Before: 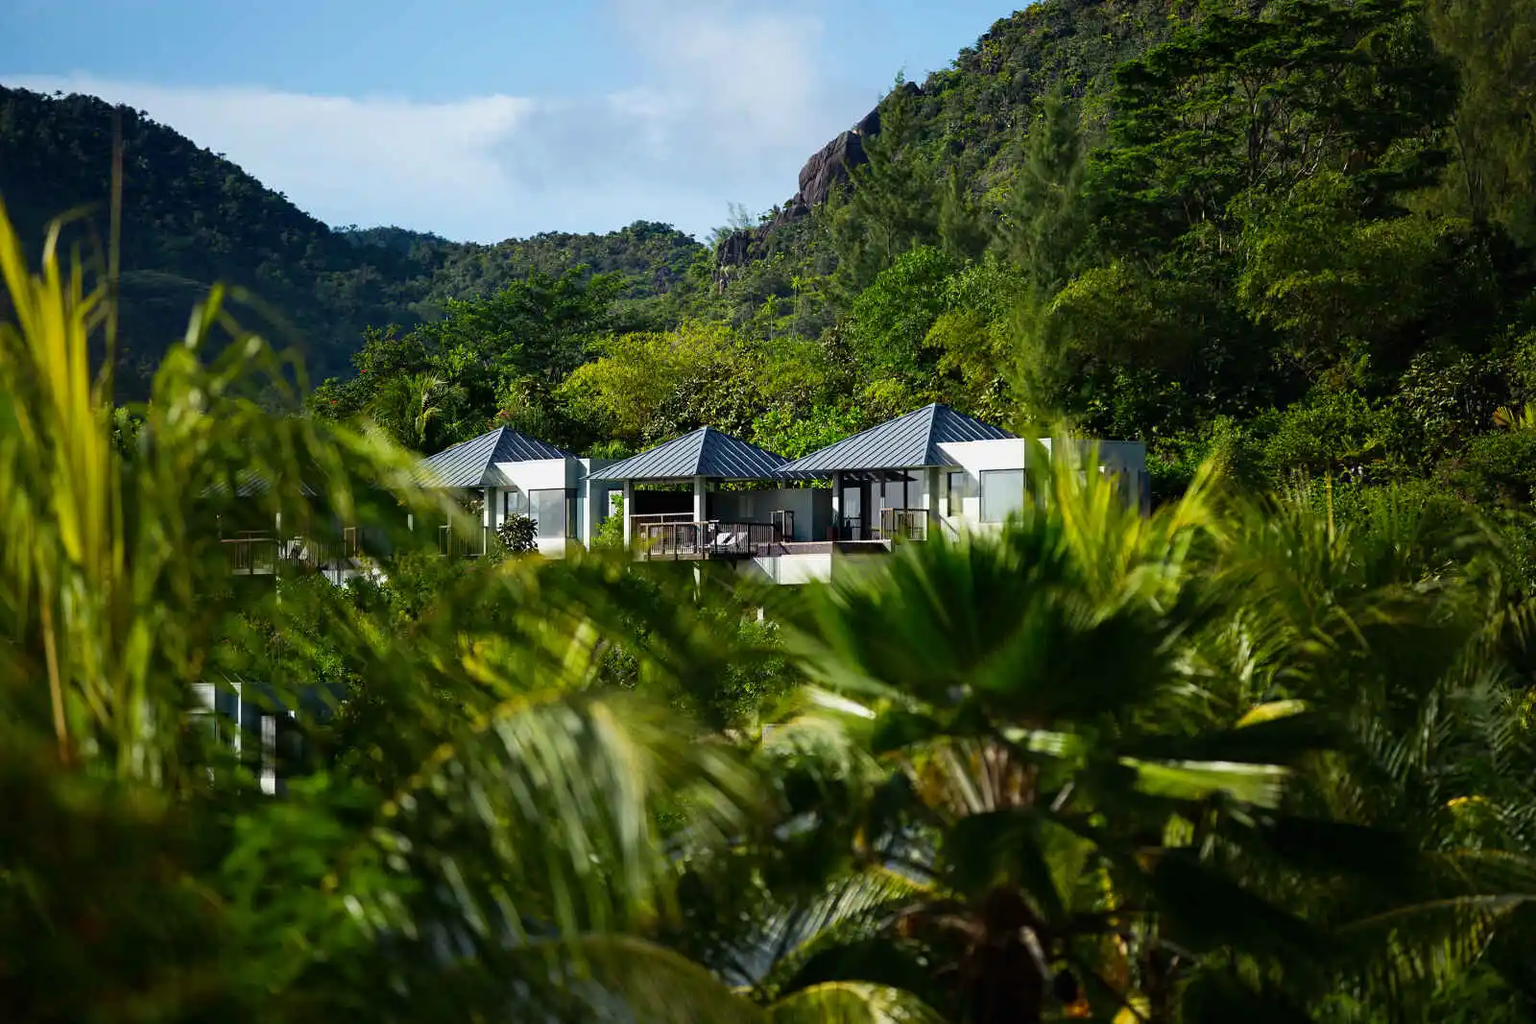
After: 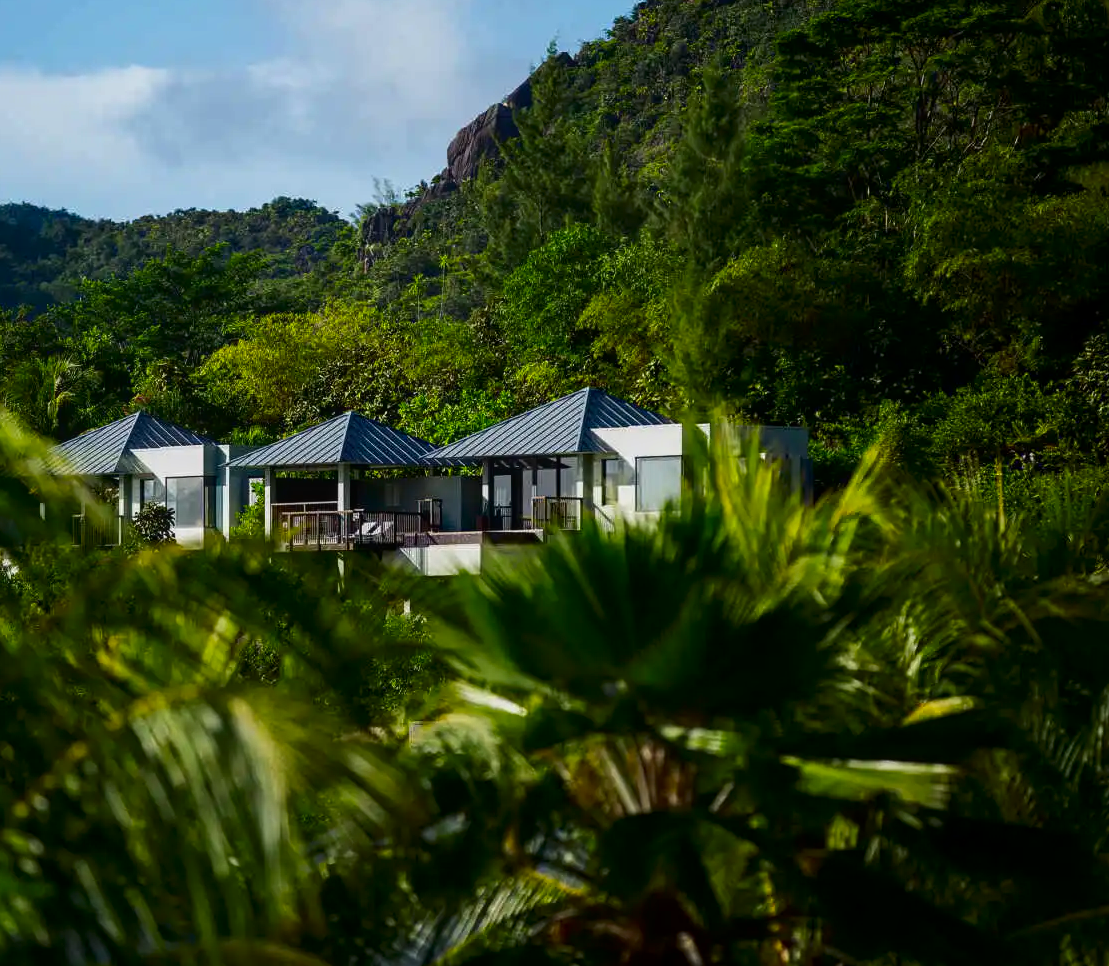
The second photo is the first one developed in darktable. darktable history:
crop and rotate: left 24.125%, top 3.12%, right 6.527%, bottom 6.302%
contrast brightness saturation: contrast 0.067, brightness -0.152, saturation 0.117
local contrast: detail 109%
